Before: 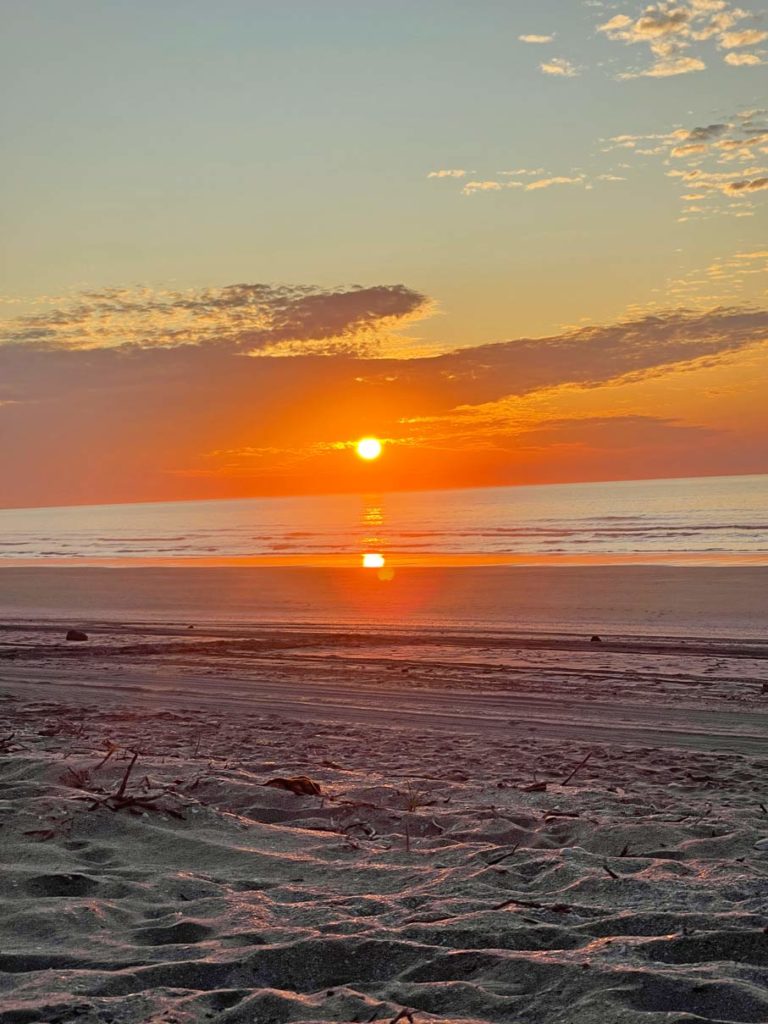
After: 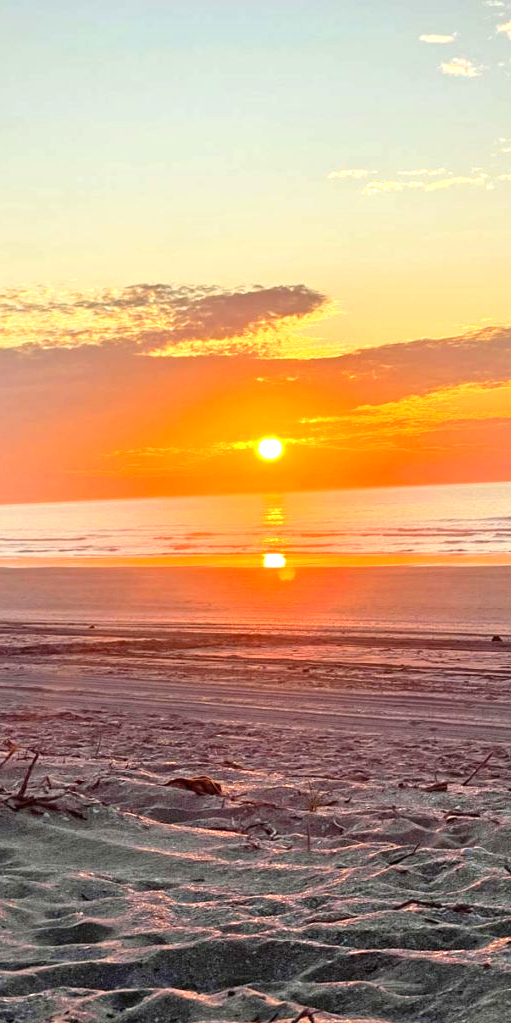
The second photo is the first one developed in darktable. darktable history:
crop and rotate: left 12.905%, right 20.441%
exposure: black level correction 0.001, exposure 0.966 EV, compensate exposure bias true, compensate highlight preservation false
